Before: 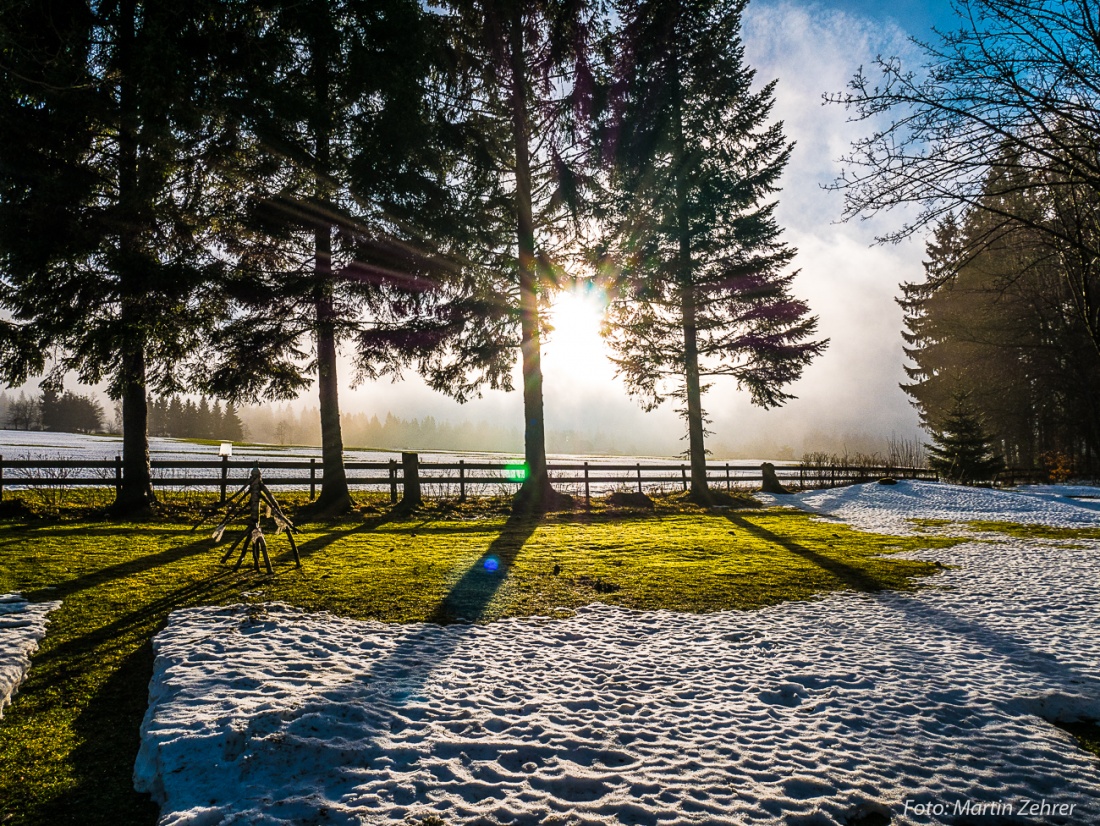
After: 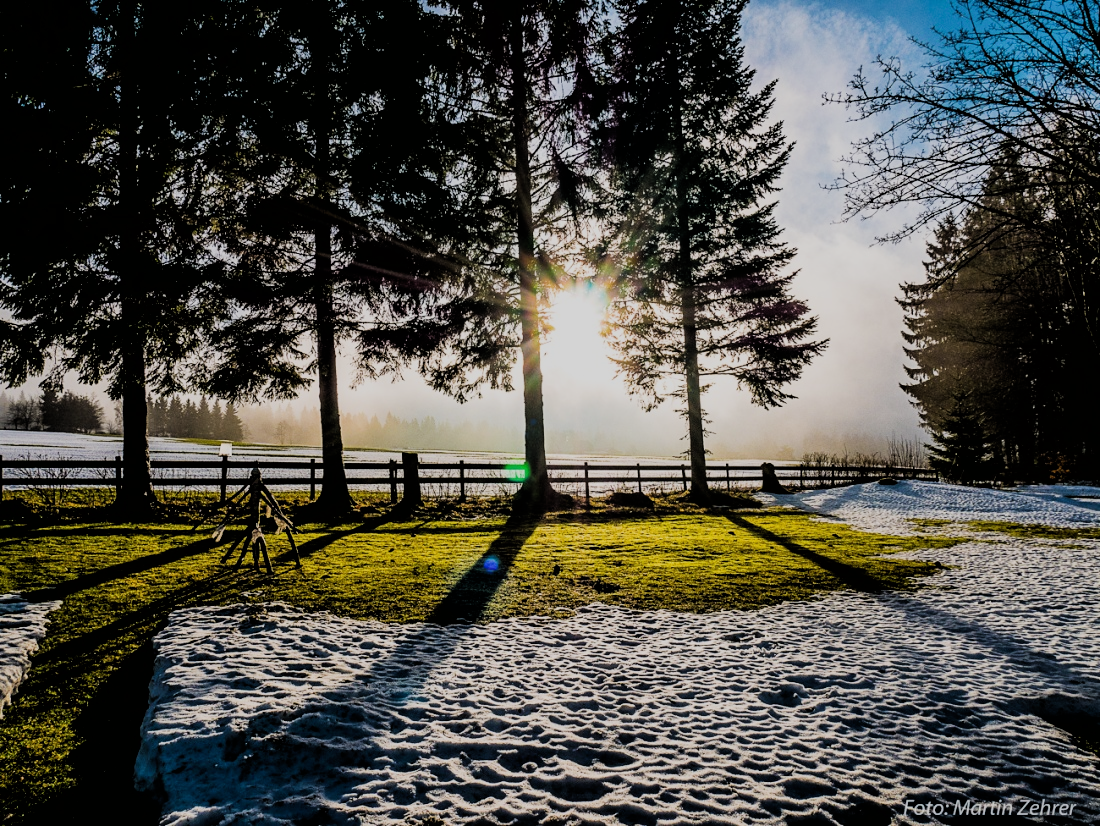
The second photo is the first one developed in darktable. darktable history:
tone equalizer: on, module defaults
filmic rgb: black relative exposure -4.14 EV, white relative exposure 5.1 EV, hardness 2.11, contrast 1.165
